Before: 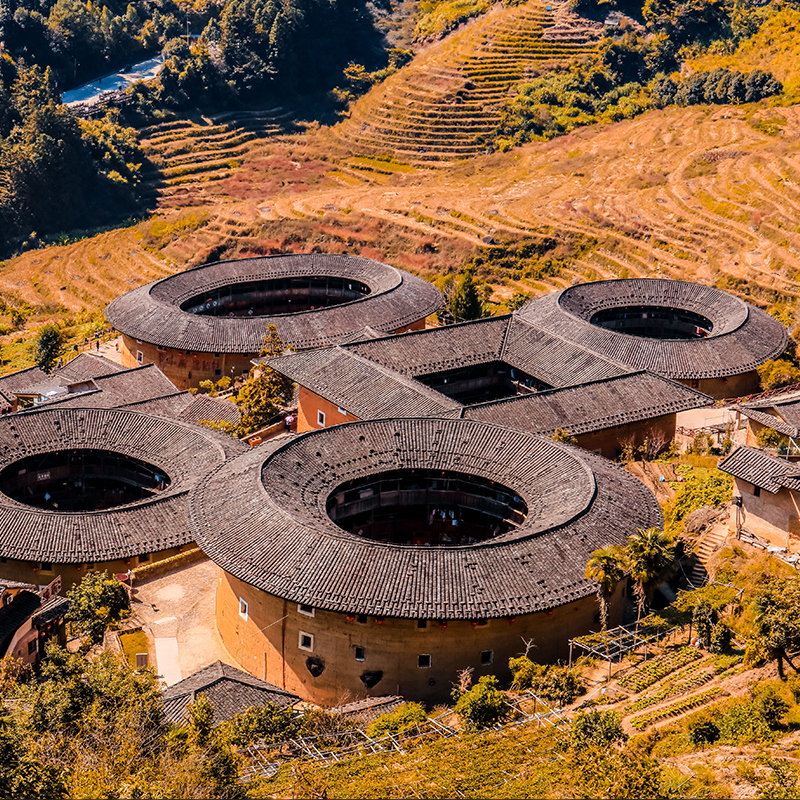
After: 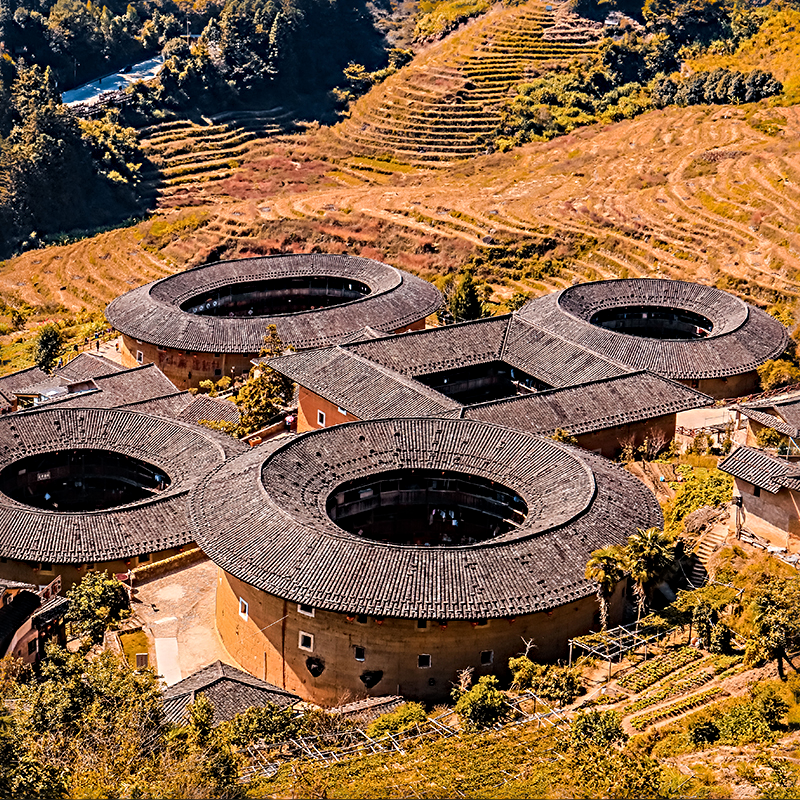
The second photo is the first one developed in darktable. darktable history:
sharpen: radius 4.878
tone equalizer: -8 EV -0.562 EV, edges refinement/feathering 500, mask exposure compensation -1.26 EV, preserve details no
